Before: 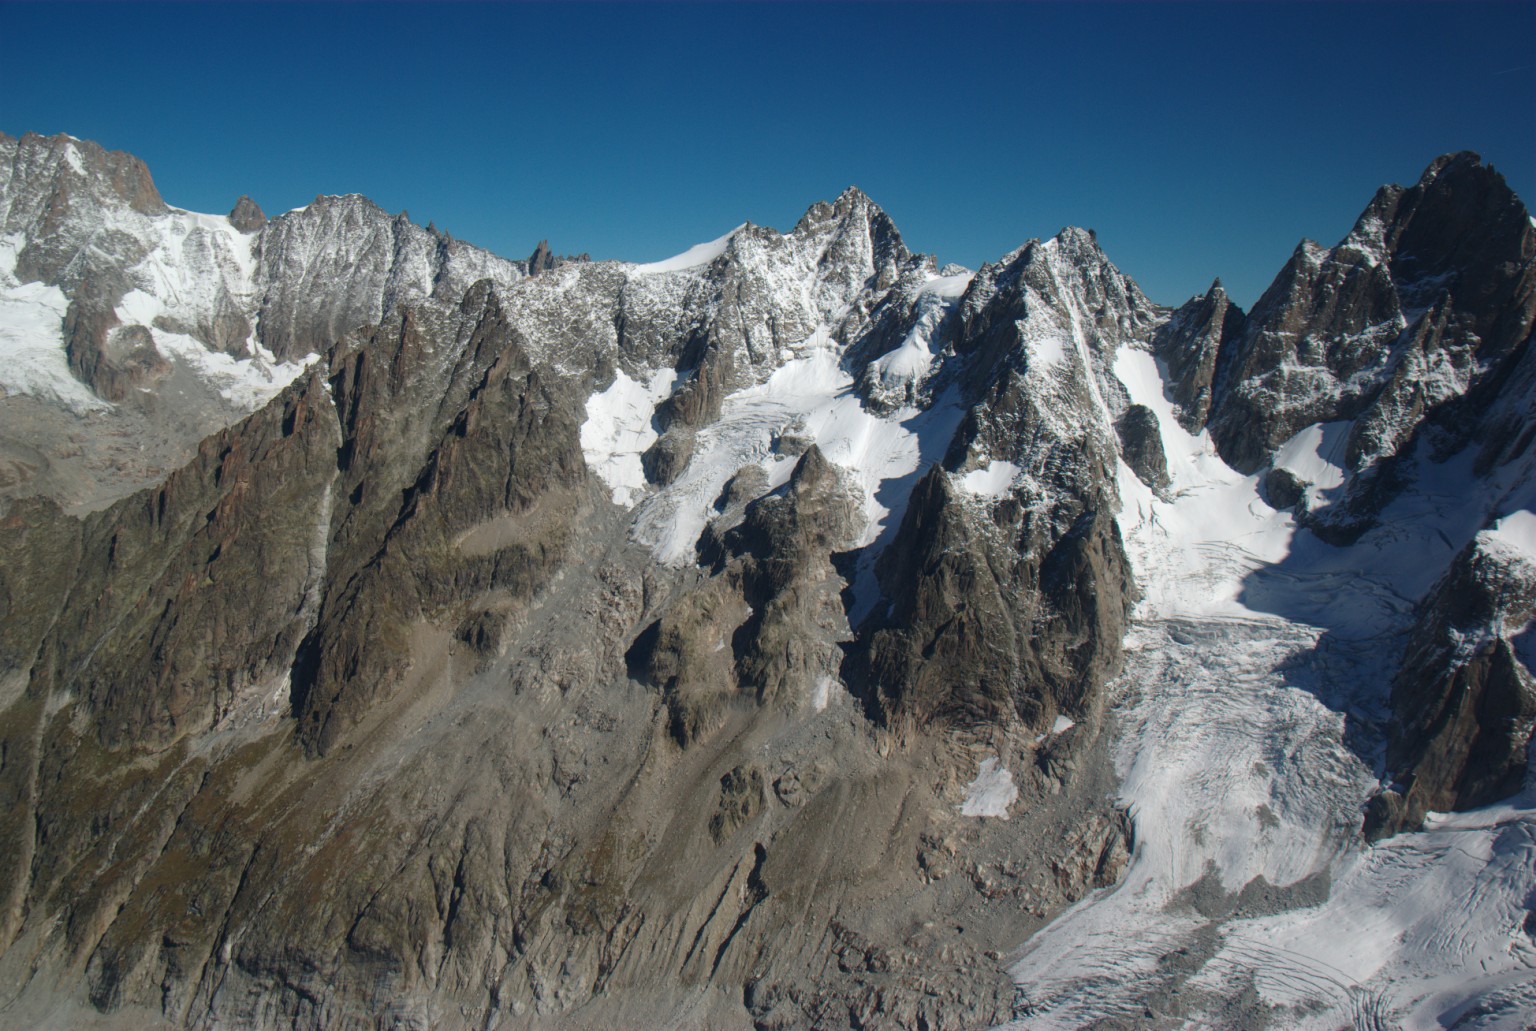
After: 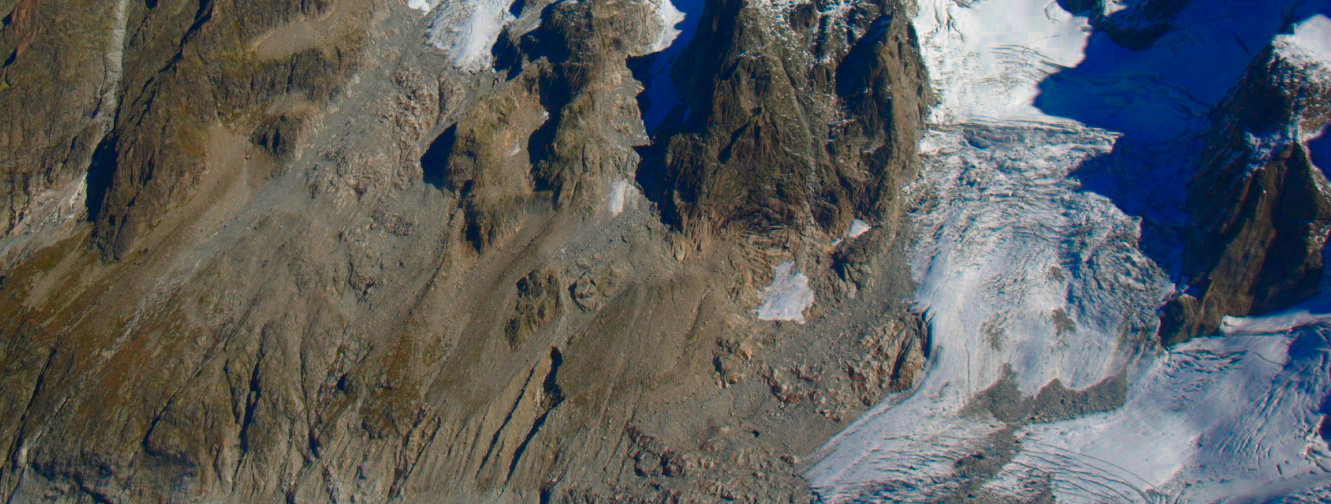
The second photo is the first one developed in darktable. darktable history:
color zones: curves: ch0 [(0, 0.553) (0.123, 0.58) (0.23, 0.419) (0.468, 0.155) (0.605, 0.132) (0.723, 0.063) (0.833, 0.172) (0.921, 0.468)]; ch1 [(0.025, 0.645) (0.229, 0.584) (0.326, 0.551) (0.537, 0.446) (0.599, 0.911) (0.708, 1) (0.805, 0.944)]; ch2 [(0.086, 0.468) (0.254, 0.464) (0.638, 0.564) (0.702, 0.592) (0.768, 0.564)]
color balance rgb: linear chroma grading › global chroma 15%, perceptual saturation grading › global saturation 30%
crop and rotate: left 13.306%, top 48.129%, bottom 2.928%
